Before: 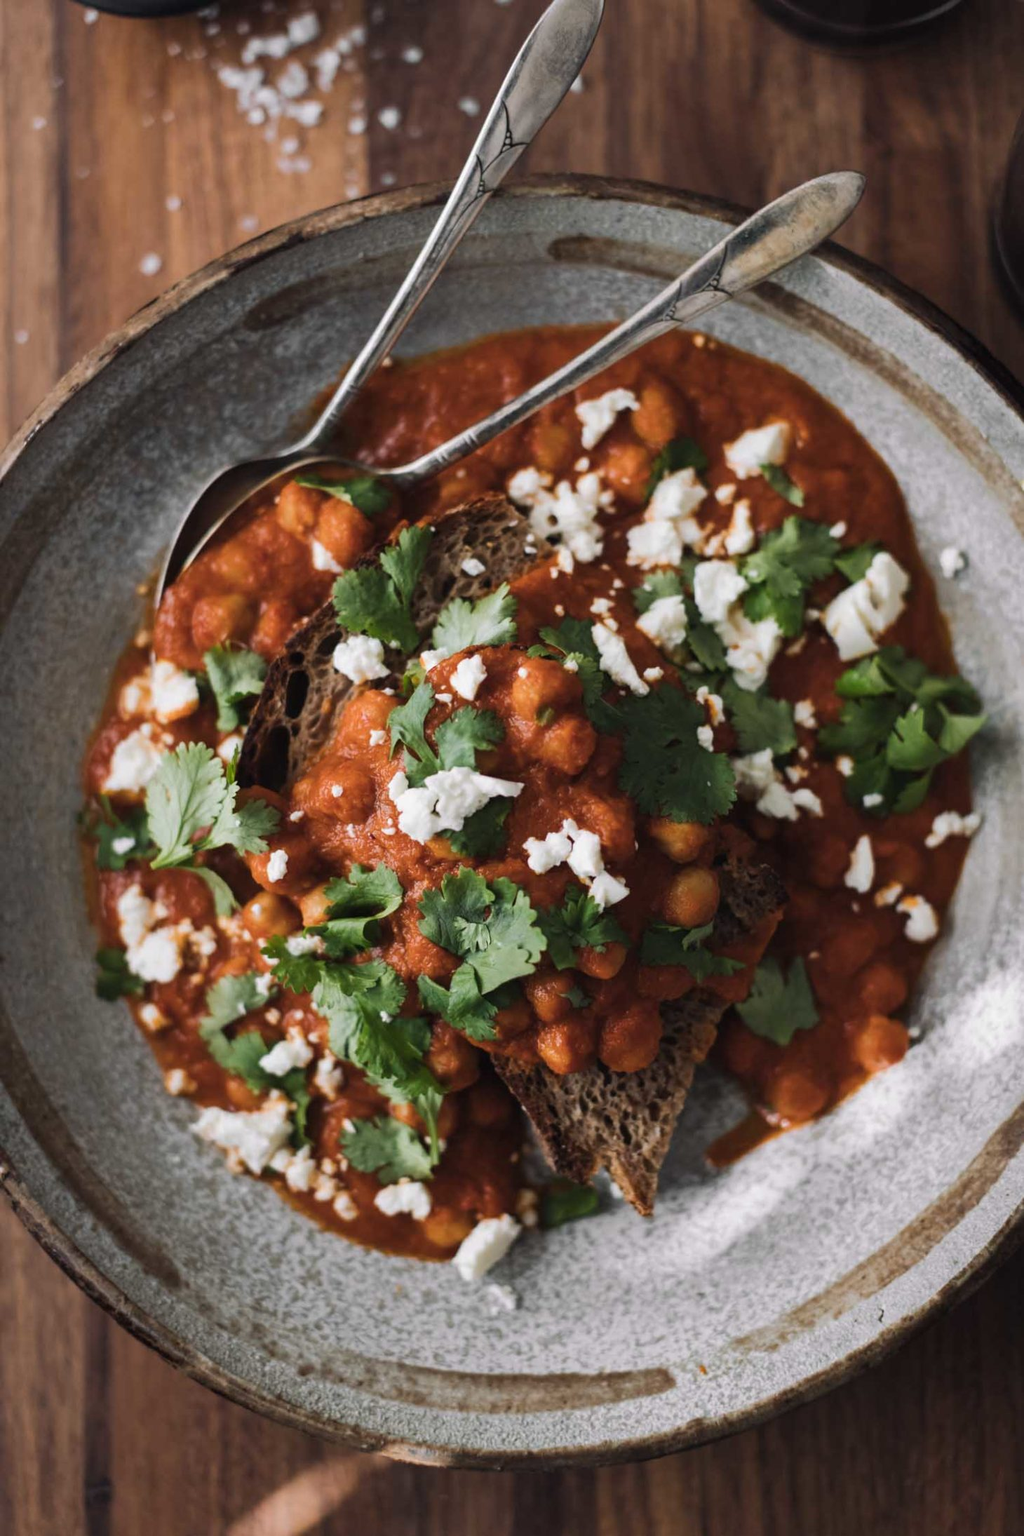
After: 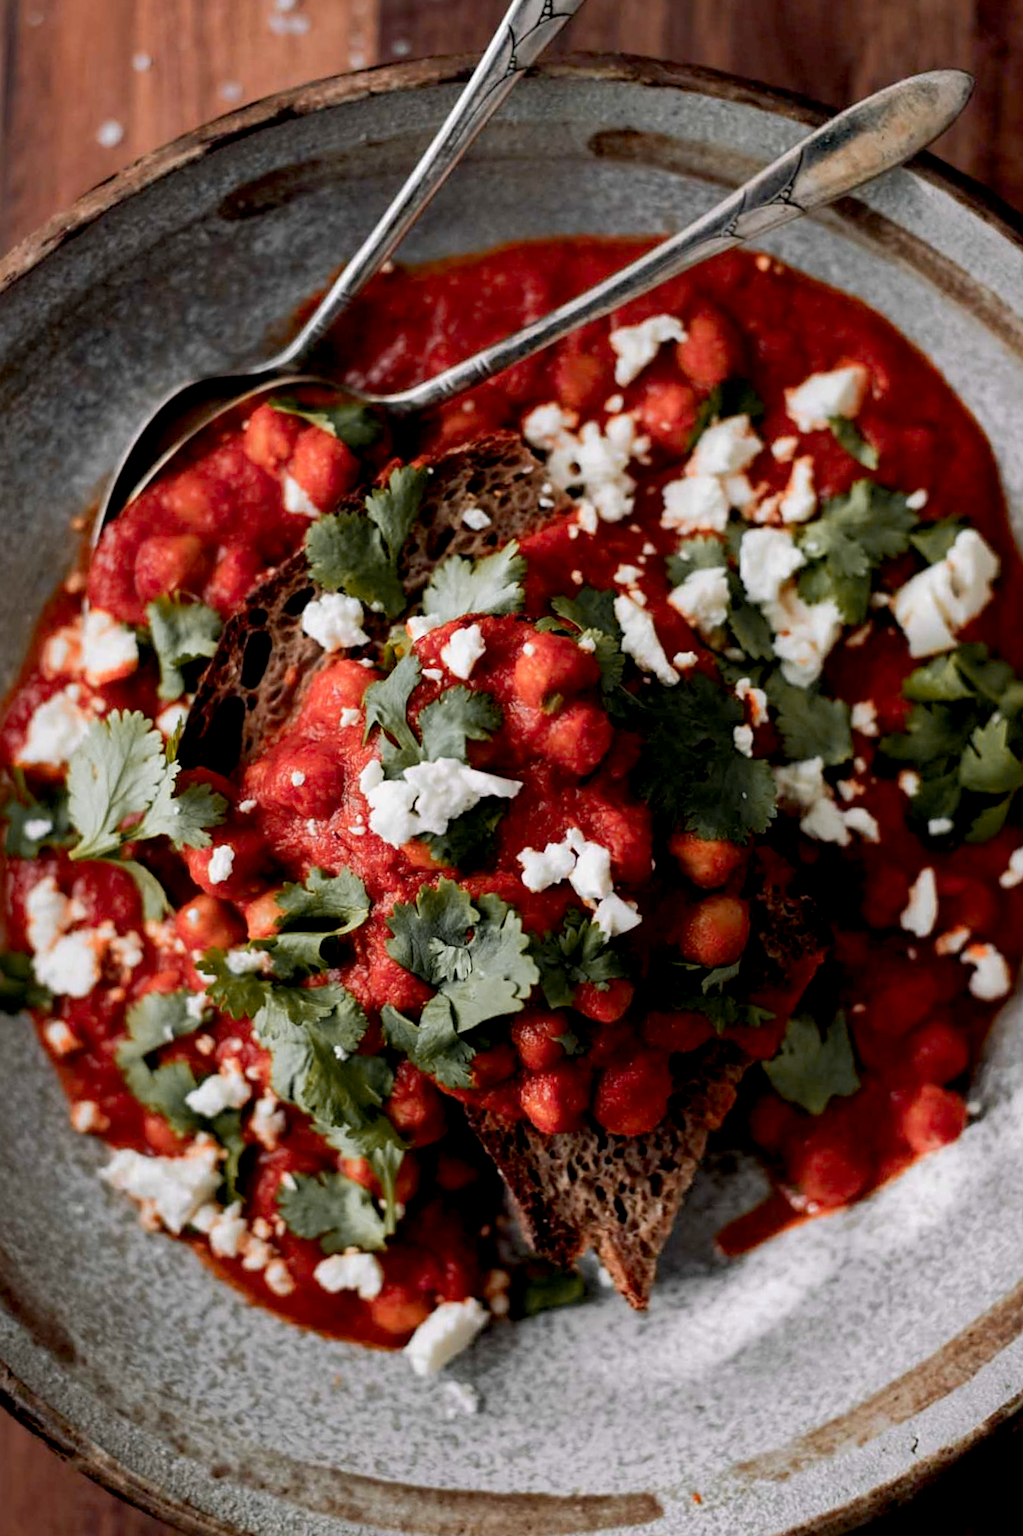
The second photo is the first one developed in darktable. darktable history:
sharpen: amount 0.2
color zones: curves: ch1 [(0.263, 0.53) (0.376, 0.287) (0.487, 0.512) (0.748, 0.547) (1, 0.513)]; ch2 [(0.262, 0.45) (0.751, 0.477)], mix 31.98%
crop and rotate: angle -3.27°, left 5.211%, top 5.211%, right 4.607%, bottom 4.607%
exposure: black level correction 0.016, exposure -0.009 EV, compensate highlight preservation false
